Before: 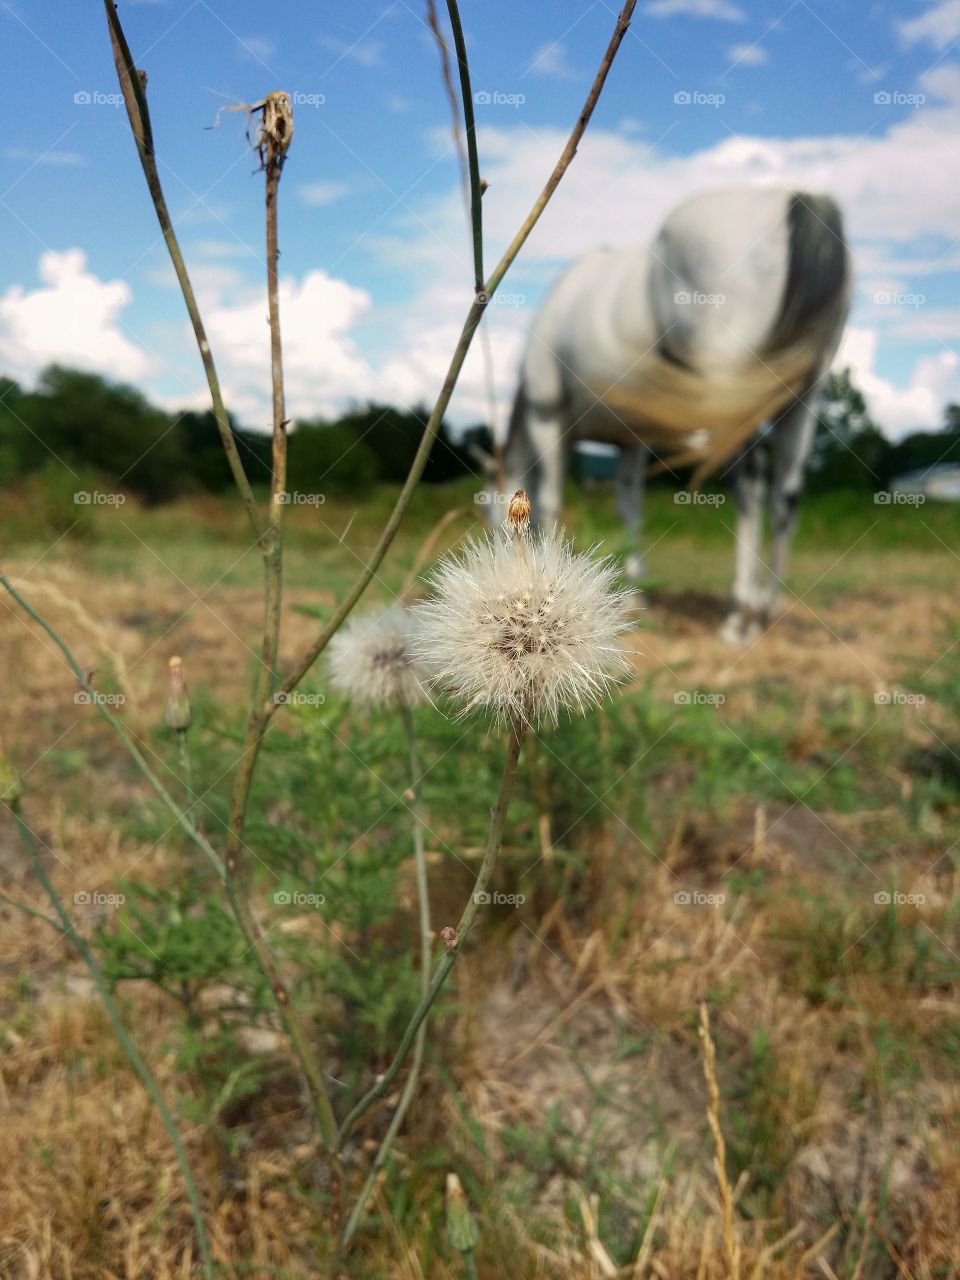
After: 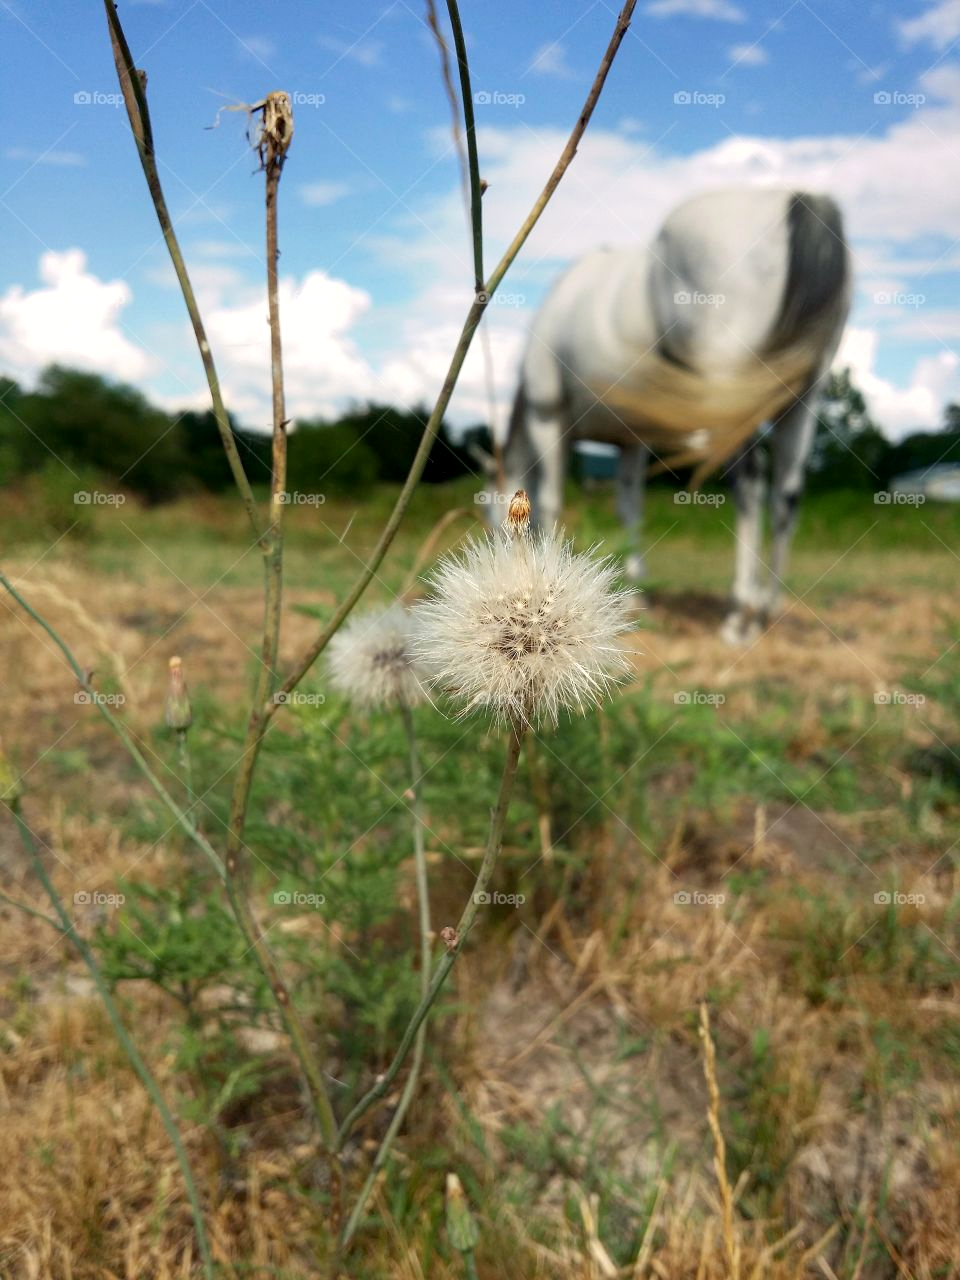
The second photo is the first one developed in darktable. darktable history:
exposure: black level correction 0.003, exposure 0.146 EV, compensate exposure bias true, compensate highlight preservation false
